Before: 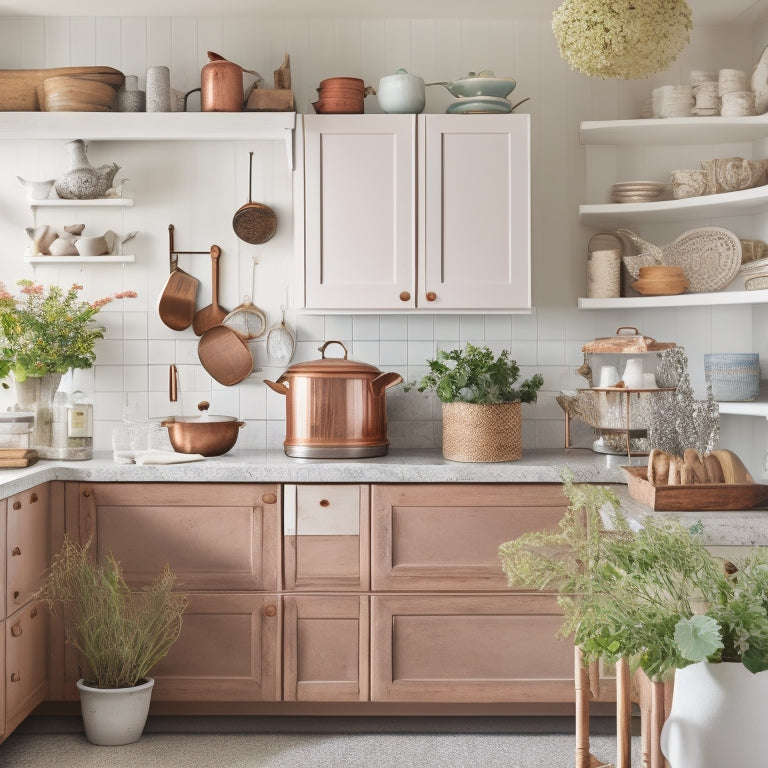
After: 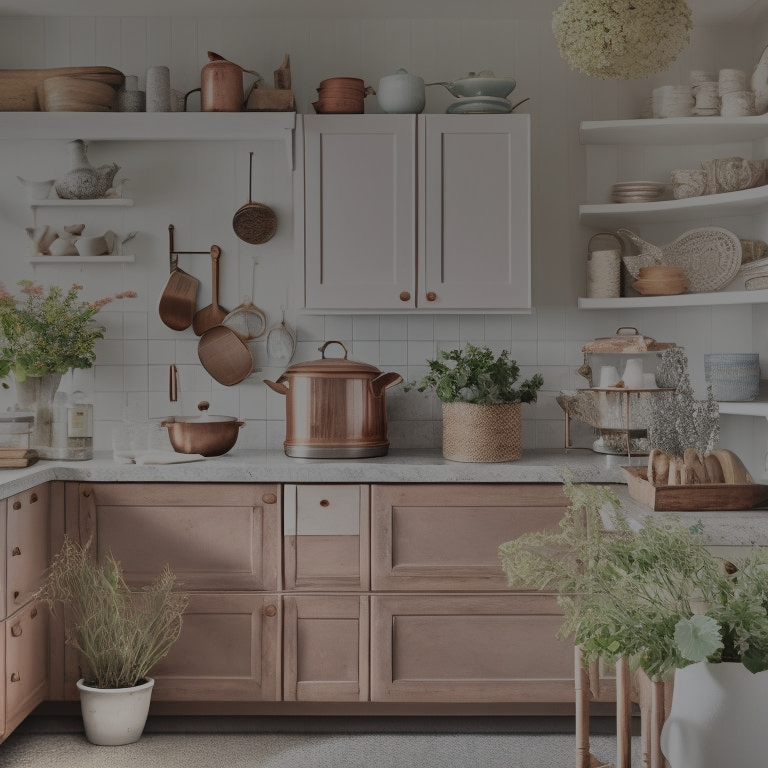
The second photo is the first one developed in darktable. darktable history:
color balance rgb: perceptual brilliance grading › global brilliance -48.39%
shadows and highlights: radius 123.98, shadows 100, white point adjustment -3, highlights -100, highlights color adjustment 89.84%, soften with gaussian
